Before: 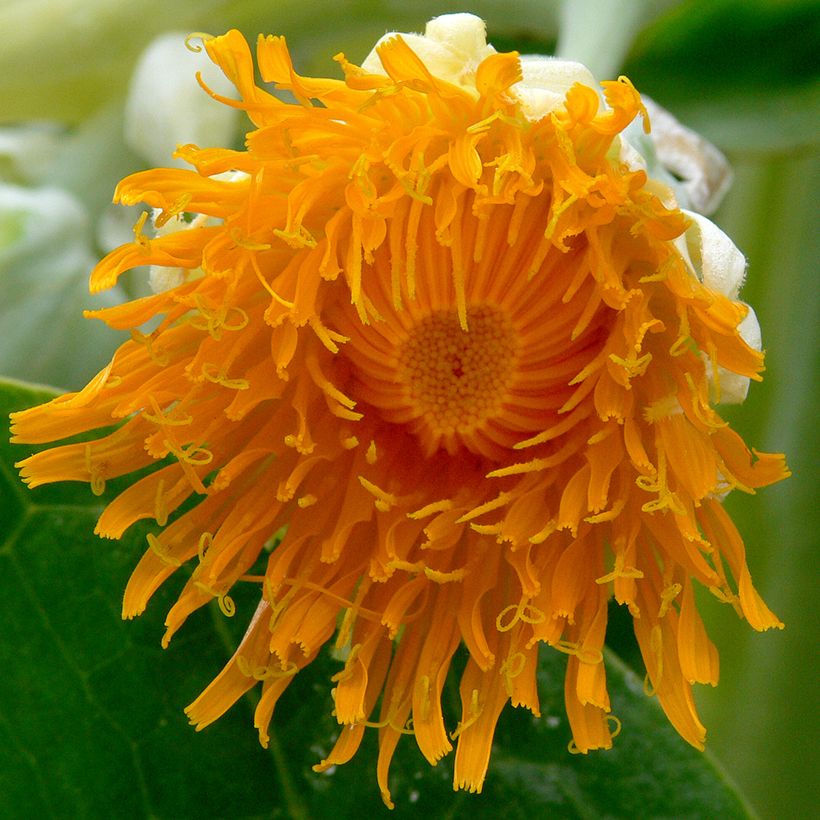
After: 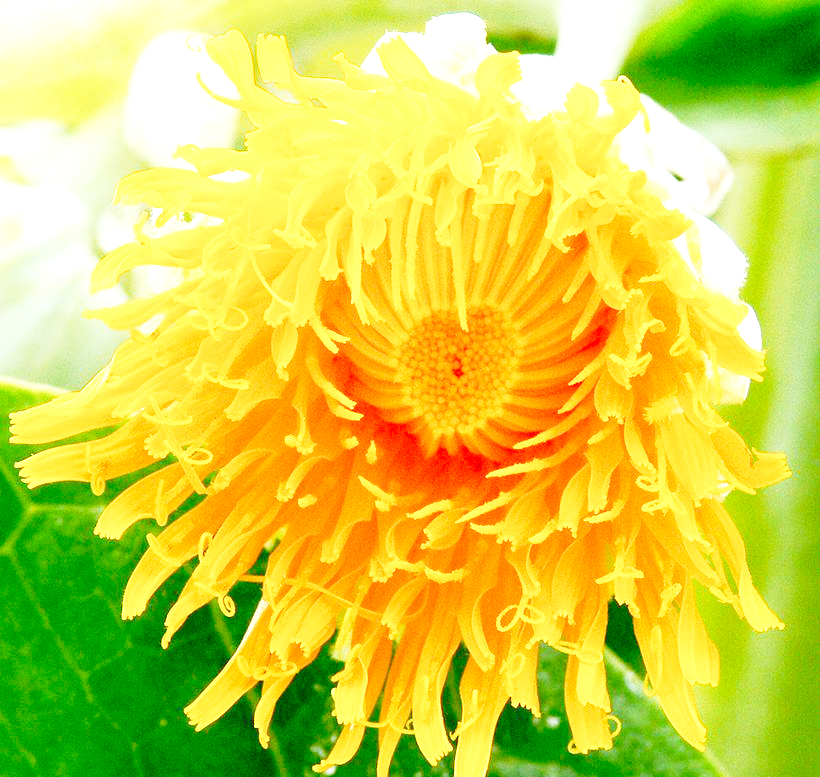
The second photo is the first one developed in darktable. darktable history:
base curve: curves: ch0 [(0, 0) (0.028, 0.03) (0.121, 0.232) (0.46, 0.748) (0.859, 0.968) (1, 1)], preserve colors none
exposure: black level correction 0, exposure 1.615 EV, compensate highlight preservation false
crop and rotate: top 0.01%, bottom 5.19%
